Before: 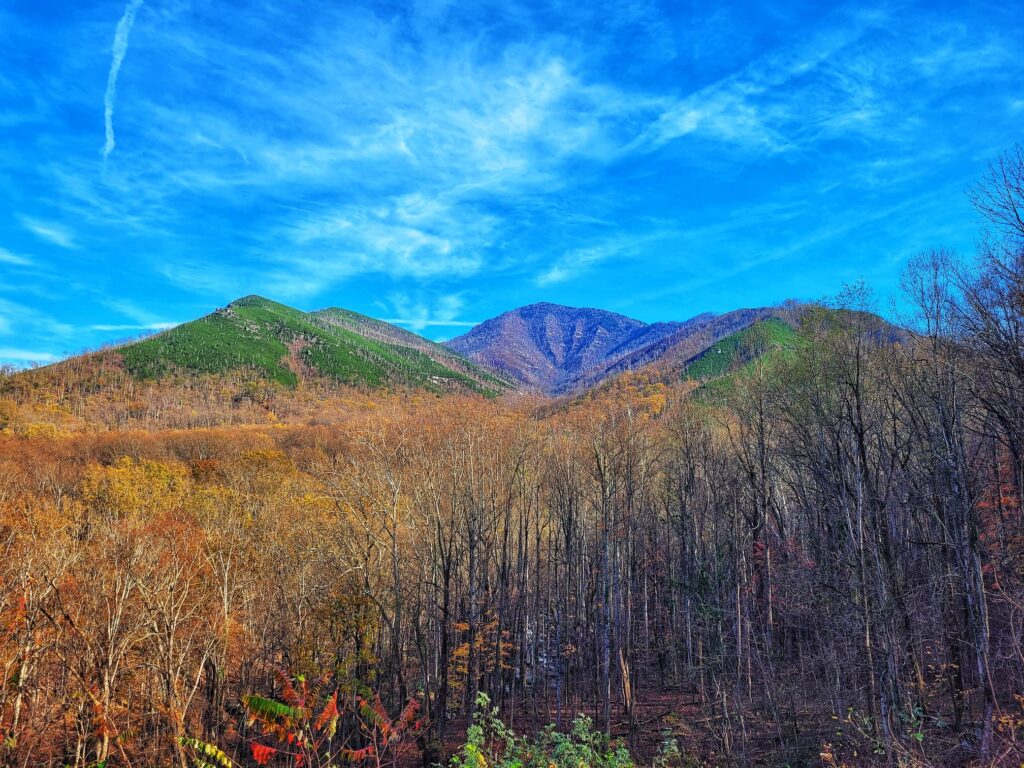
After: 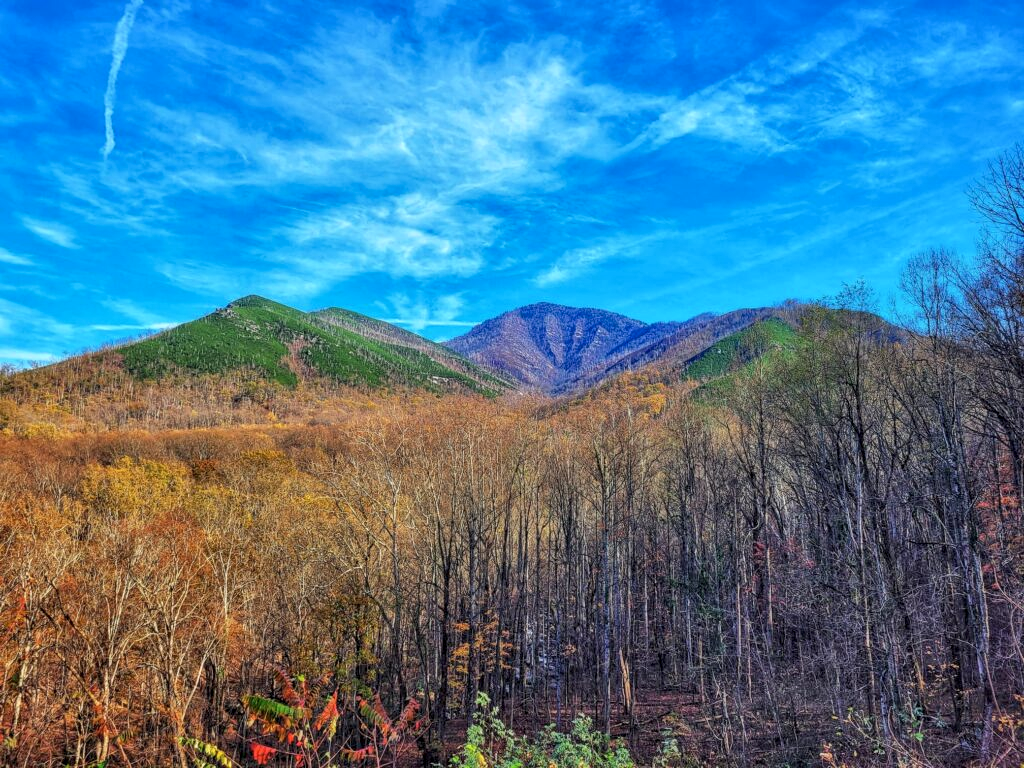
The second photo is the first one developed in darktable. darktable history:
shadows and highlights: shadows 53.07, soften with gaussian
local contrast: on, module defaults
